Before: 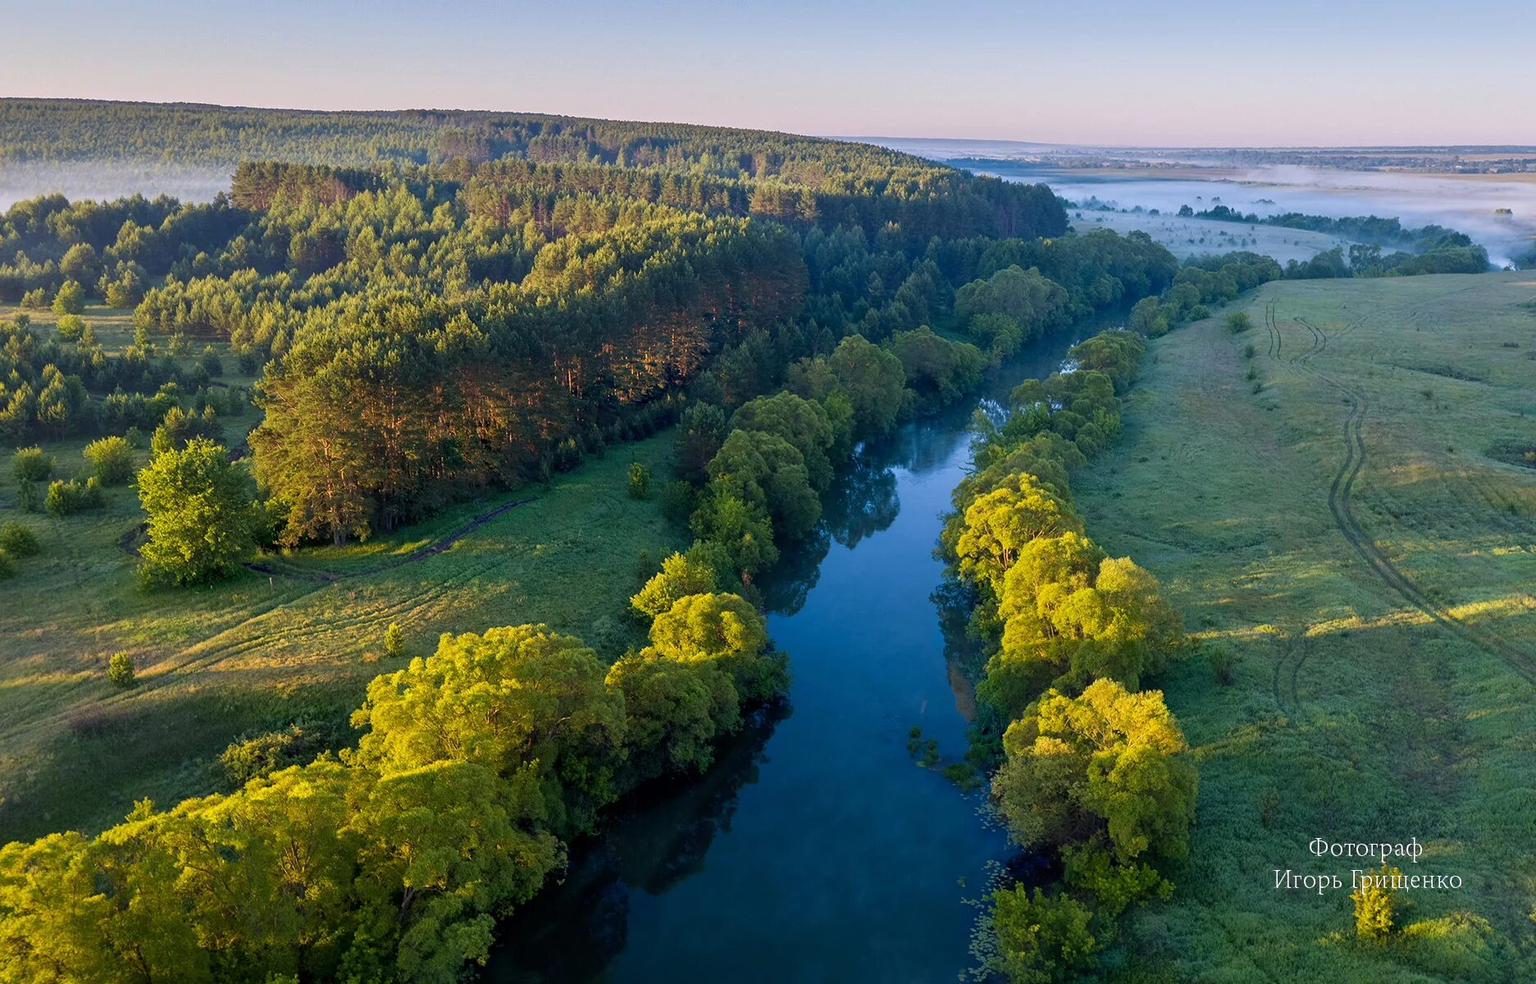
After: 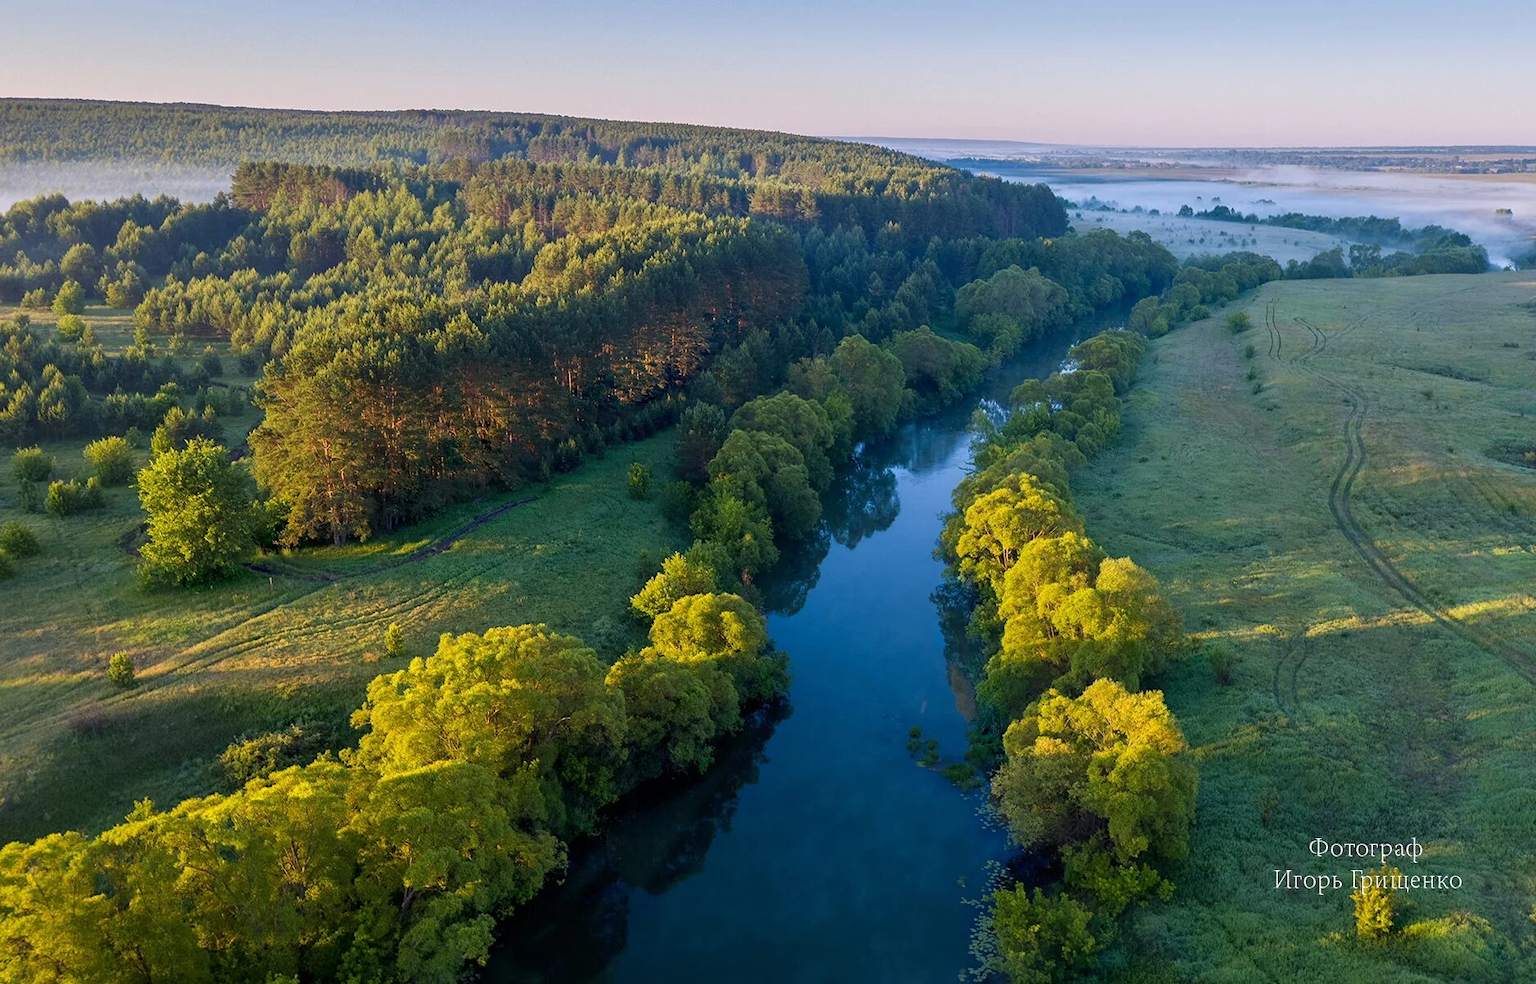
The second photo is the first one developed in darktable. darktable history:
levels: gray 59.37%
tone equalizer: on, module defaults
